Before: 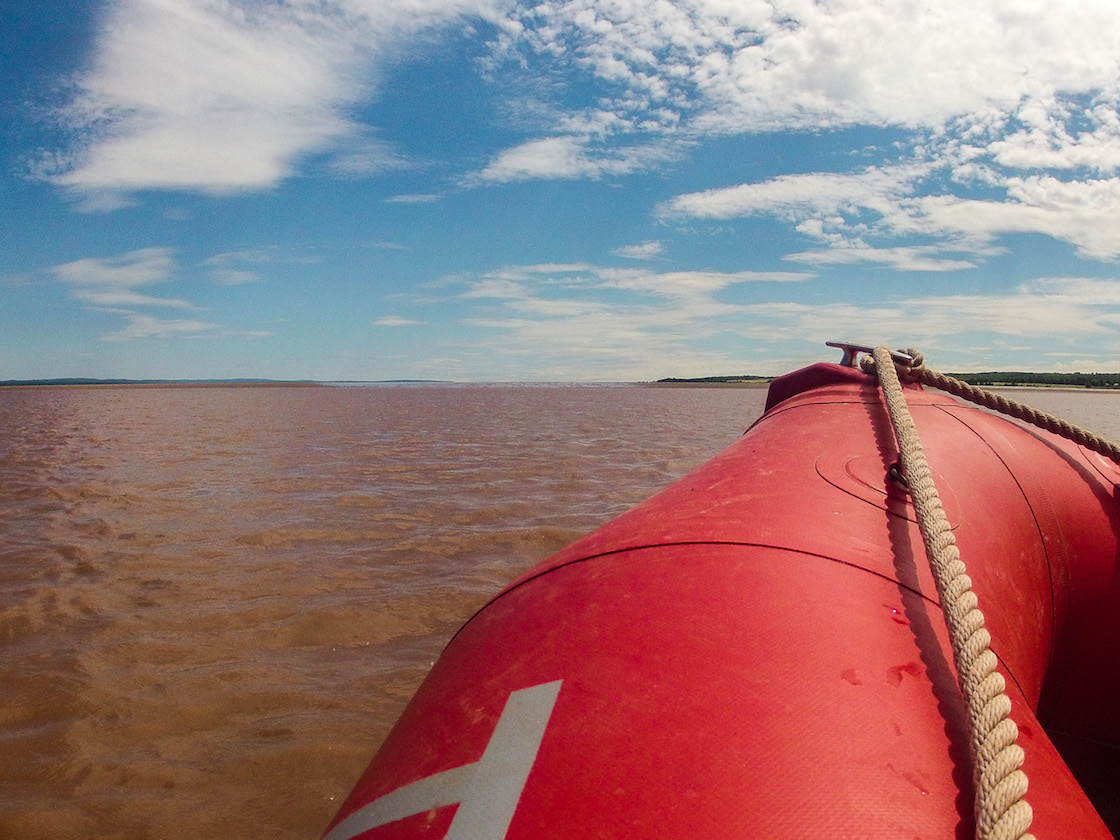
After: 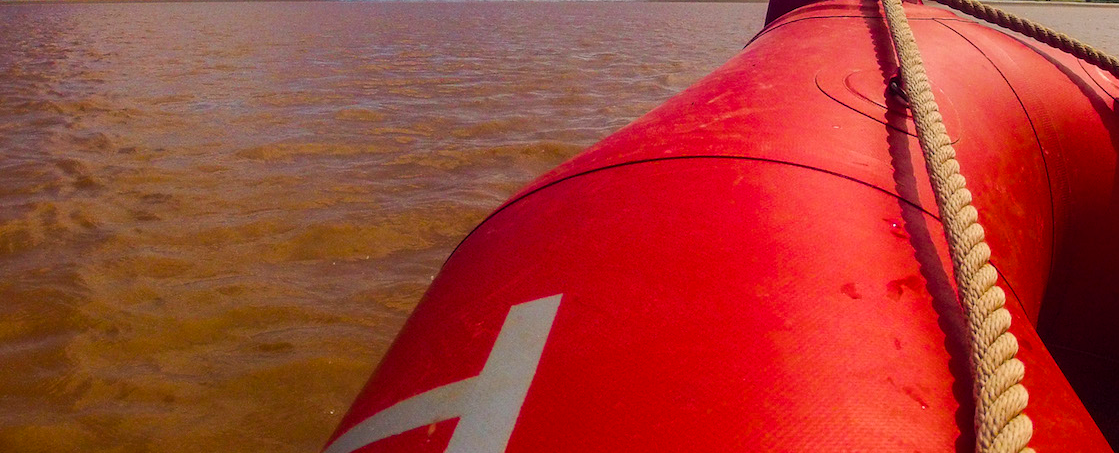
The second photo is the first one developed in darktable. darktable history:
crop and rotate: top 46.016%, right 0.053%
color balance rgb: shadows lift › luminance 0.961%, shadows lift › chroma 0.513%, shadows lift › hue 17.7°, power › chroma 0.497%, power › hue 257.62°, linear chroma grading › shadows 10.57%, linear chroma grading › highlights 10.551%, linear chroma grading › global chroma 15.245%, linear chroma grading › mid-tones 14.832%, perceptual saturation grading › global saturation 10.876%, global vibrance 14.45%
